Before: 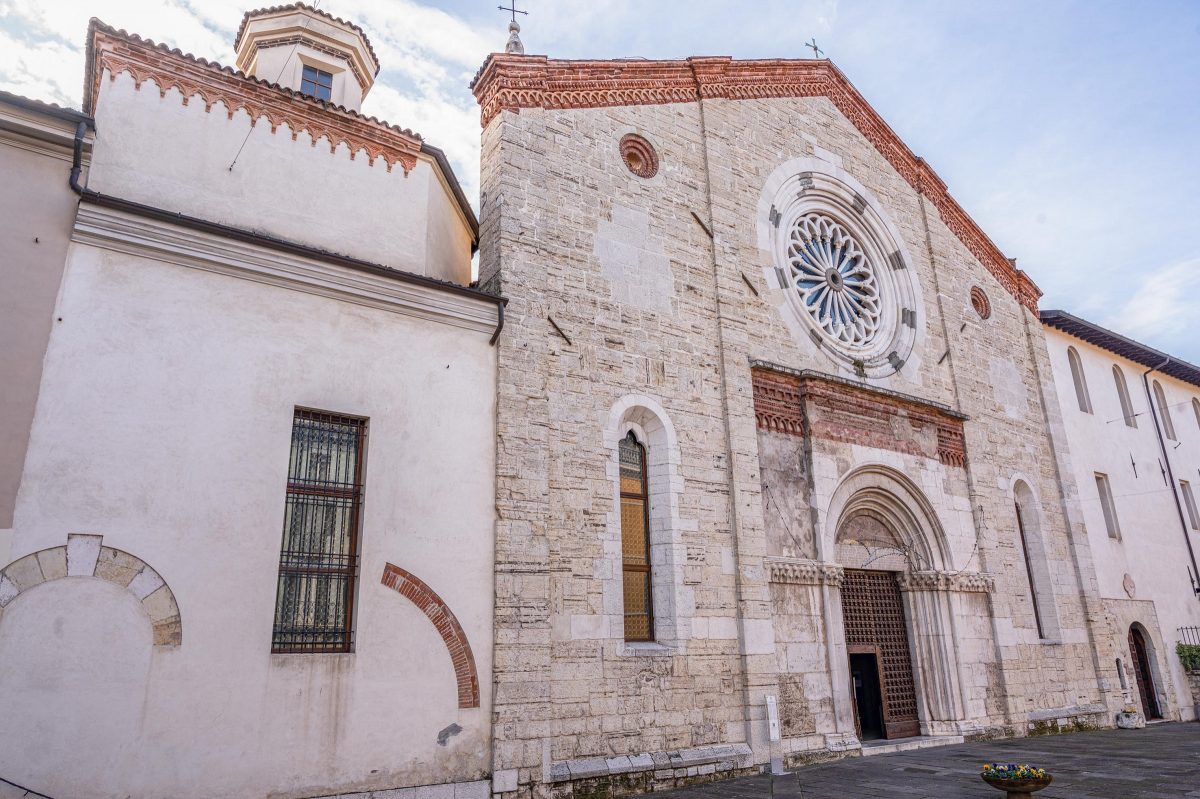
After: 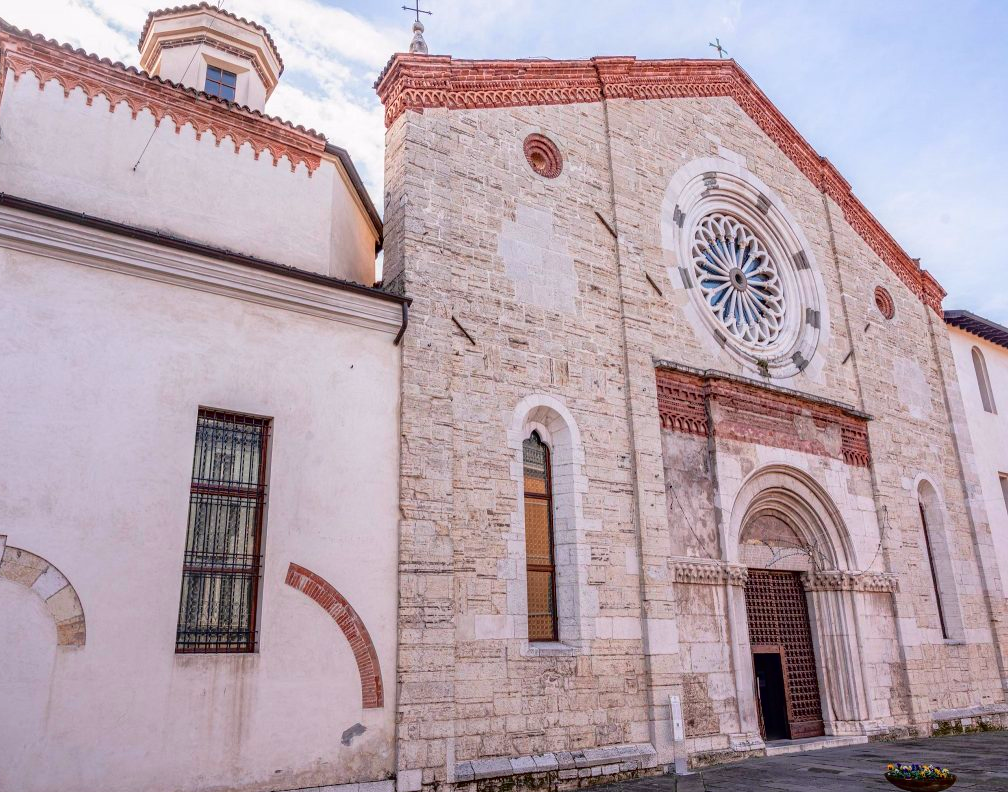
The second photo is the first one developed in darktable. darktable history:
crop: left 8.026%, right 7.374%
tone curve: curves: ch0 [(0, 0) (0.126, 0.061) (0.362, 0.382) (0.498, 0.498) (0.706, 0.712) (1, 1)]; ch1 [(0, 0) (0.5, 0.505) (0.55, 0.578) (1, 1)]; ch2 [(0, 0) (0.44, 0.424) (0.489, 0.483) (0.537, 0.538) (1, 1)], color space Lab, independent channels, preserve colors none
